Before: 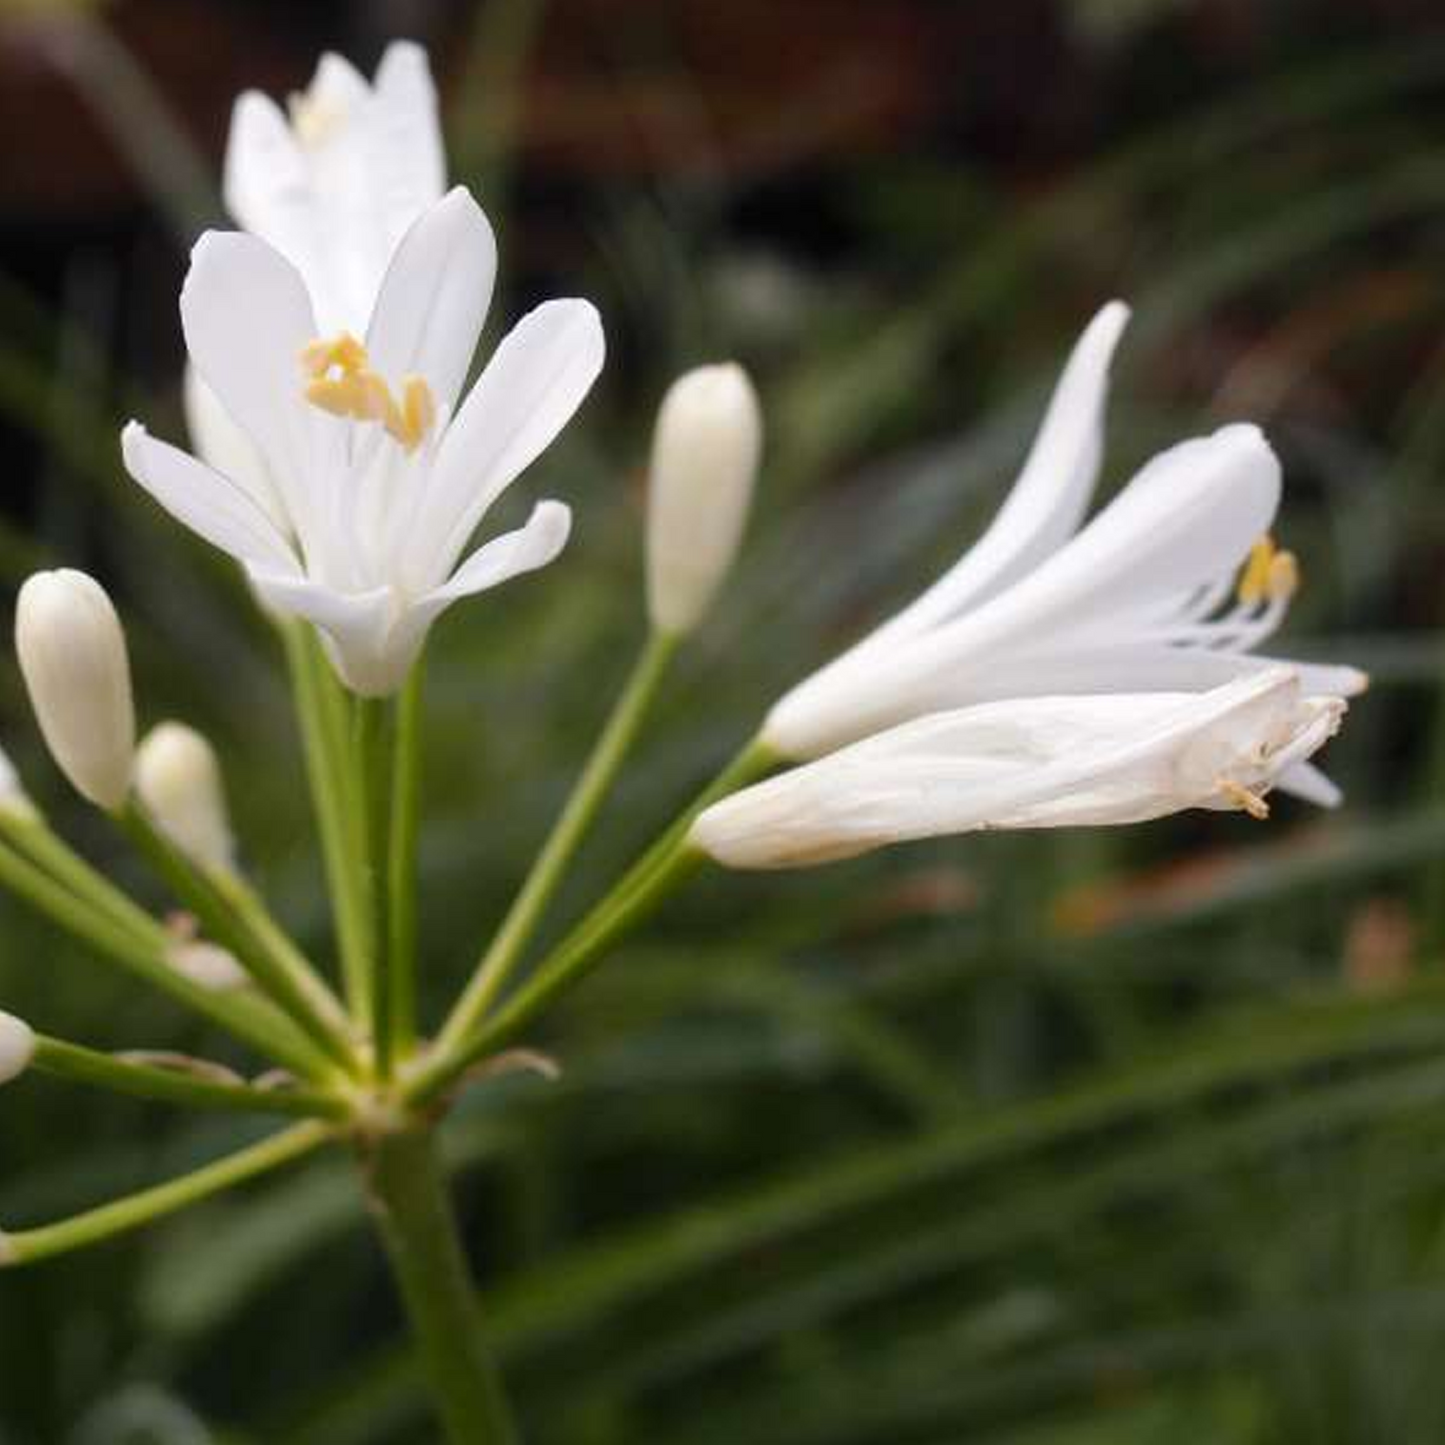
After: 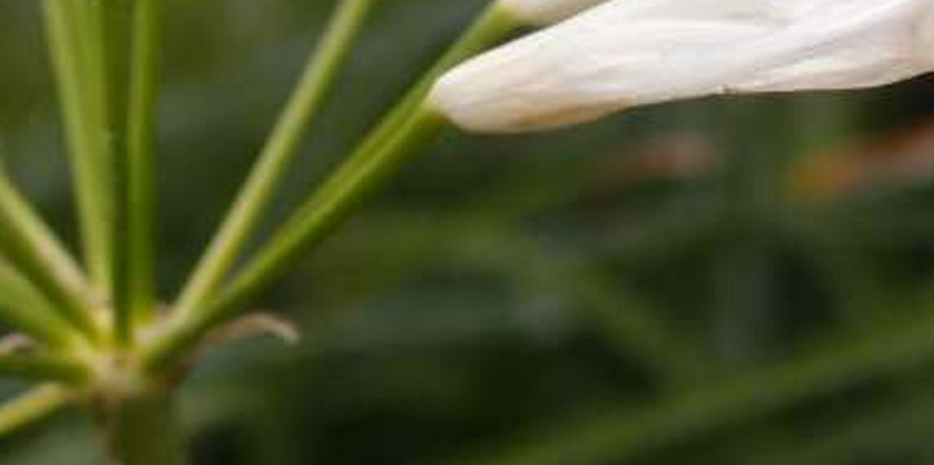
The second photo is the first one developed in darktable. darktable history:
crop: left 18.078%, top 50.991%, right 17.234%, bottom 16.812%
